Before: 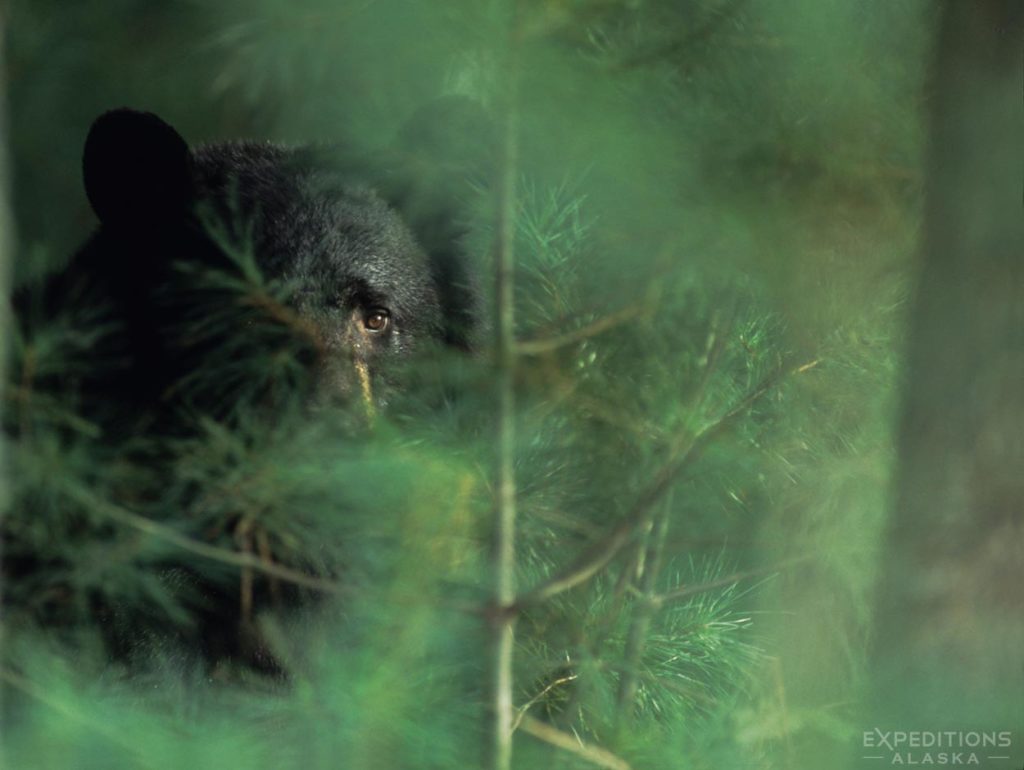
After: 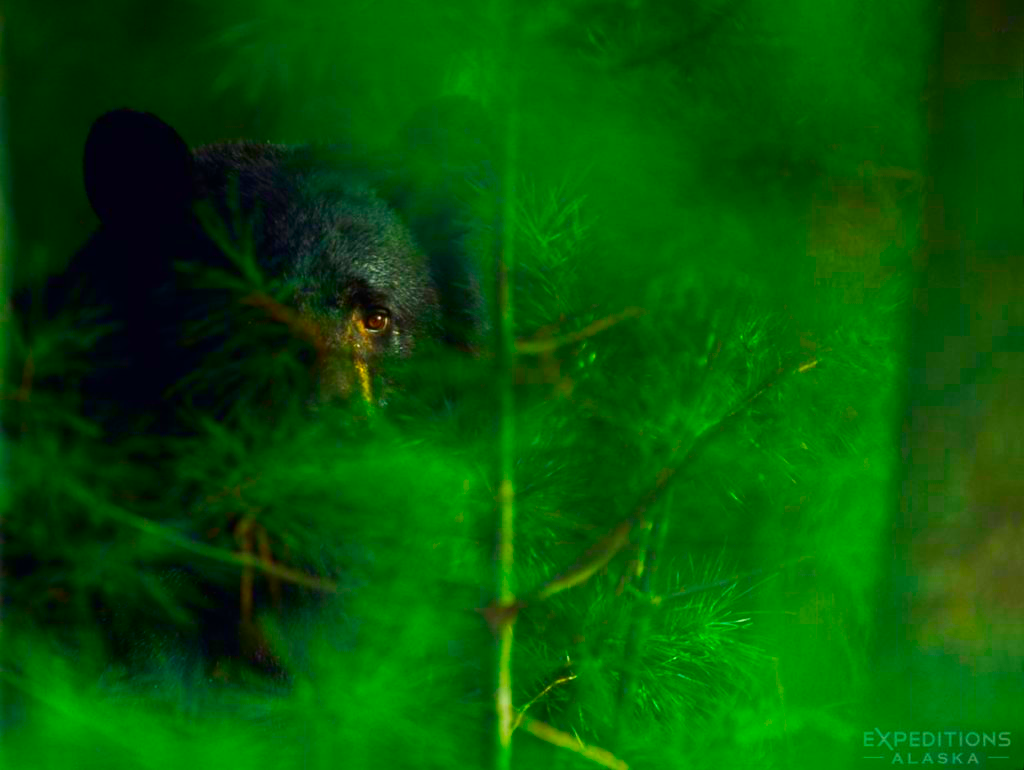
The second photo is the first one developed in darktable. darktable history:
contrast brightness saturation: contrast 0.07, brightness -0.13, saturation 0.06
color correction: saturation 3
